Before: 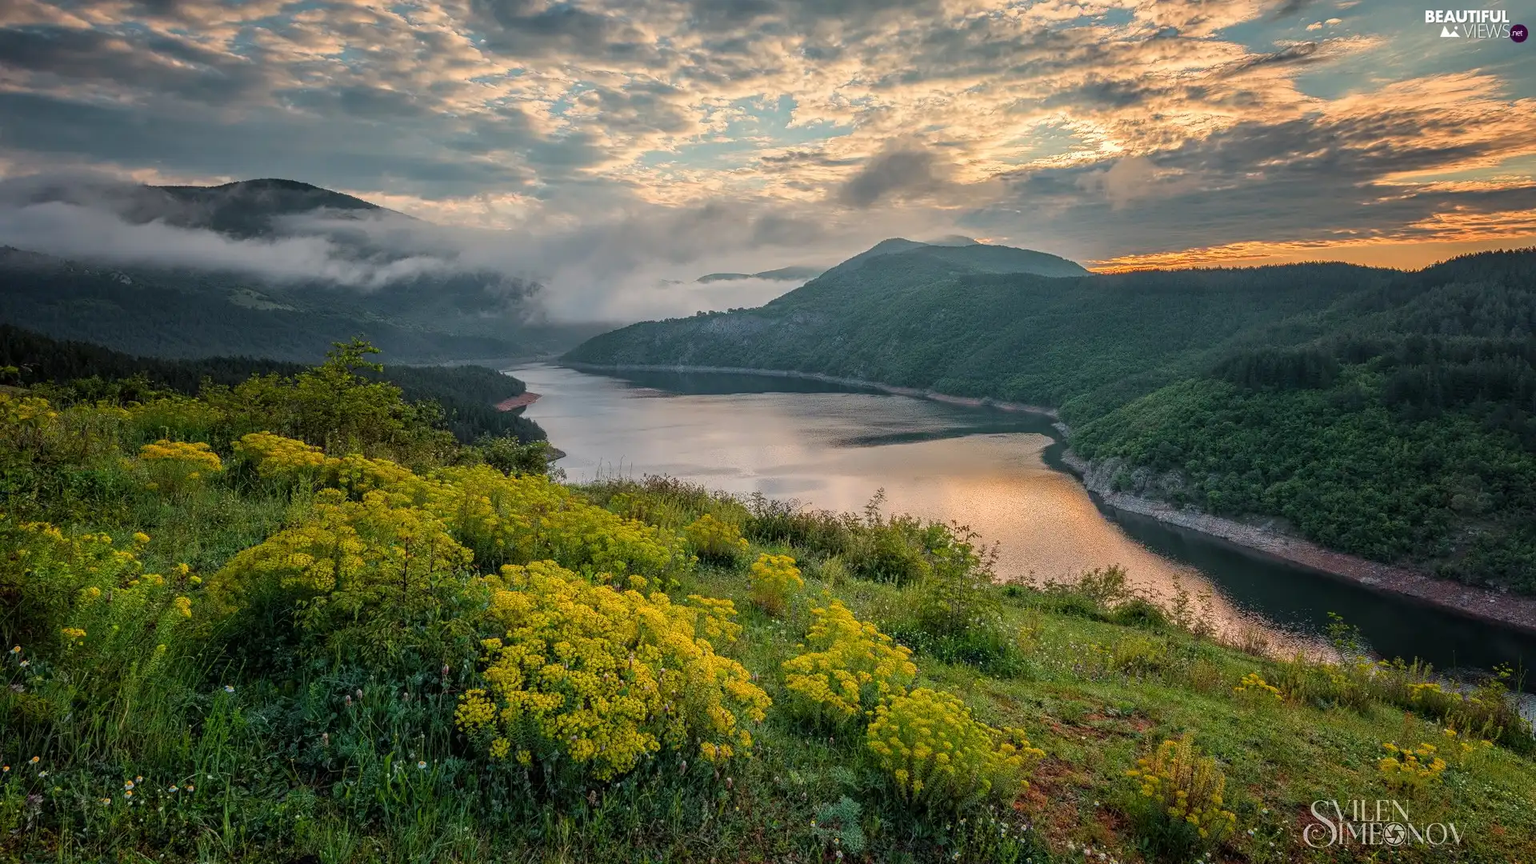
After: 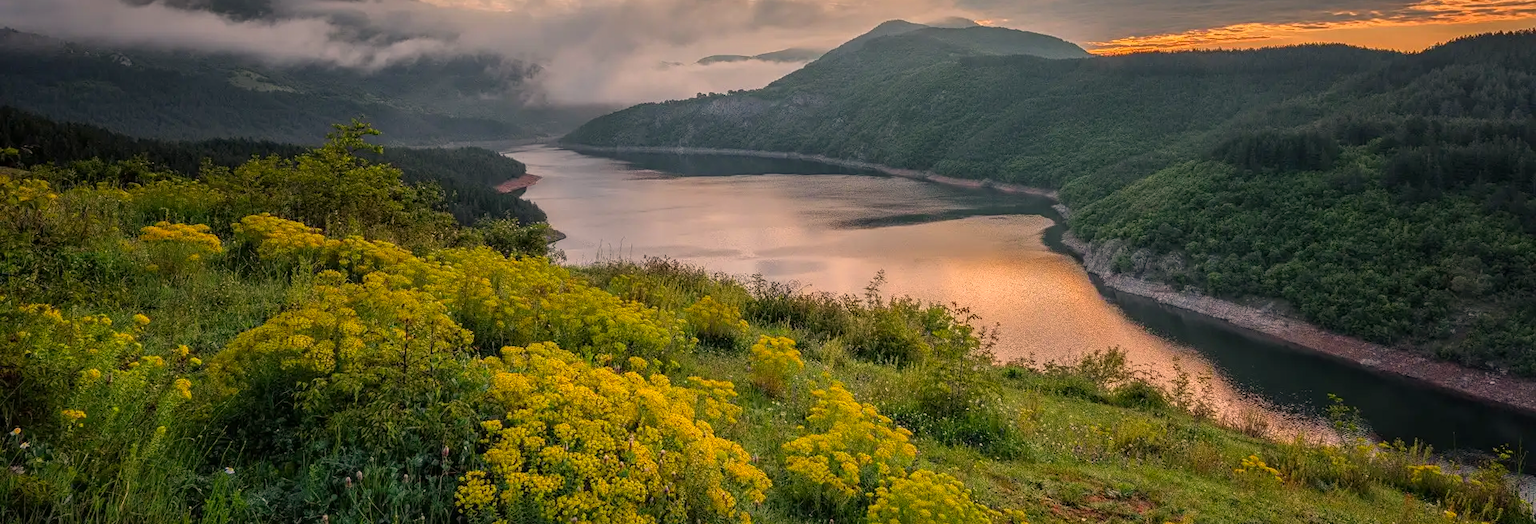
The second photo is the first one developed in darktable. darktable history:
color correction: highlights a* 11.96, highlights b* 11.58
crop and rotate: top 25.357%, bottom 13.942%
